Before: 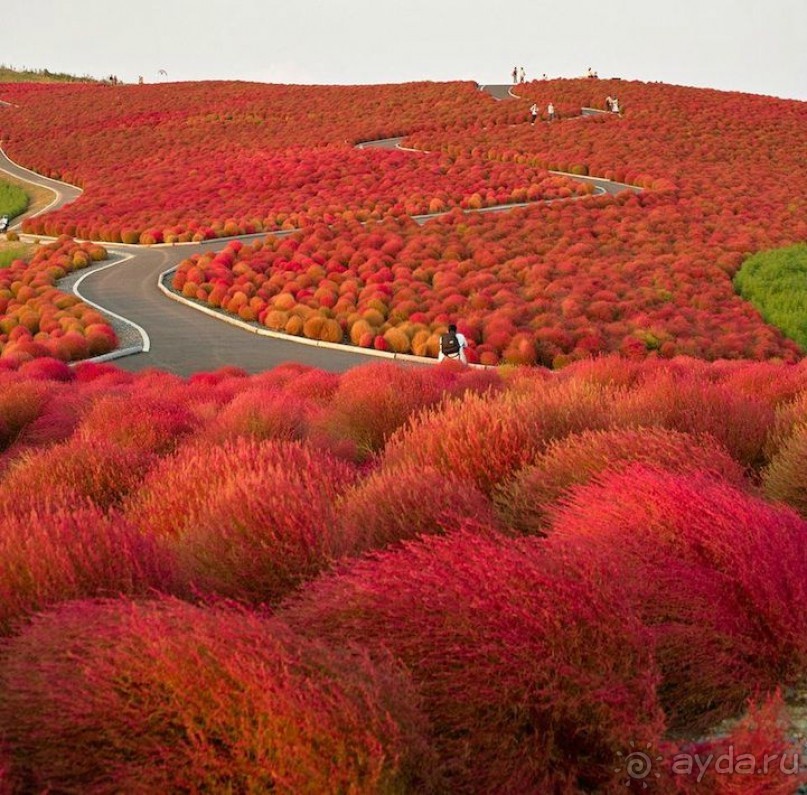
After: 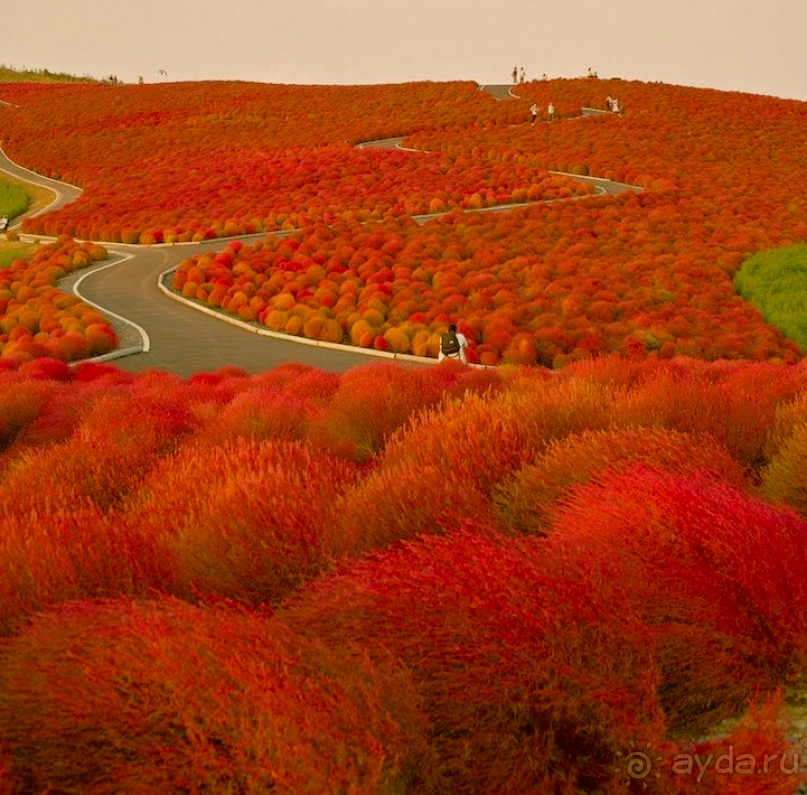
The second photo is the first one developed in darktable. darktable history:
tone equalizer: -8 EV 0.261 EV, -7 EV 0.393 EV, -6 EV 0.397 EV, -5 EV 0.256 EV, -3 EV -0.263 EV, -2 EV -0.415 EV, -1 EV -0.419 EV, +0 EV -0.272 EV, edges refinement/feathering 500, mask exposure compensation -1.57 EV, preserve details no
color correction: highlights a* 8.52, highlights b* 14.9, shadows a* -0.462, shadows b* 27.27
